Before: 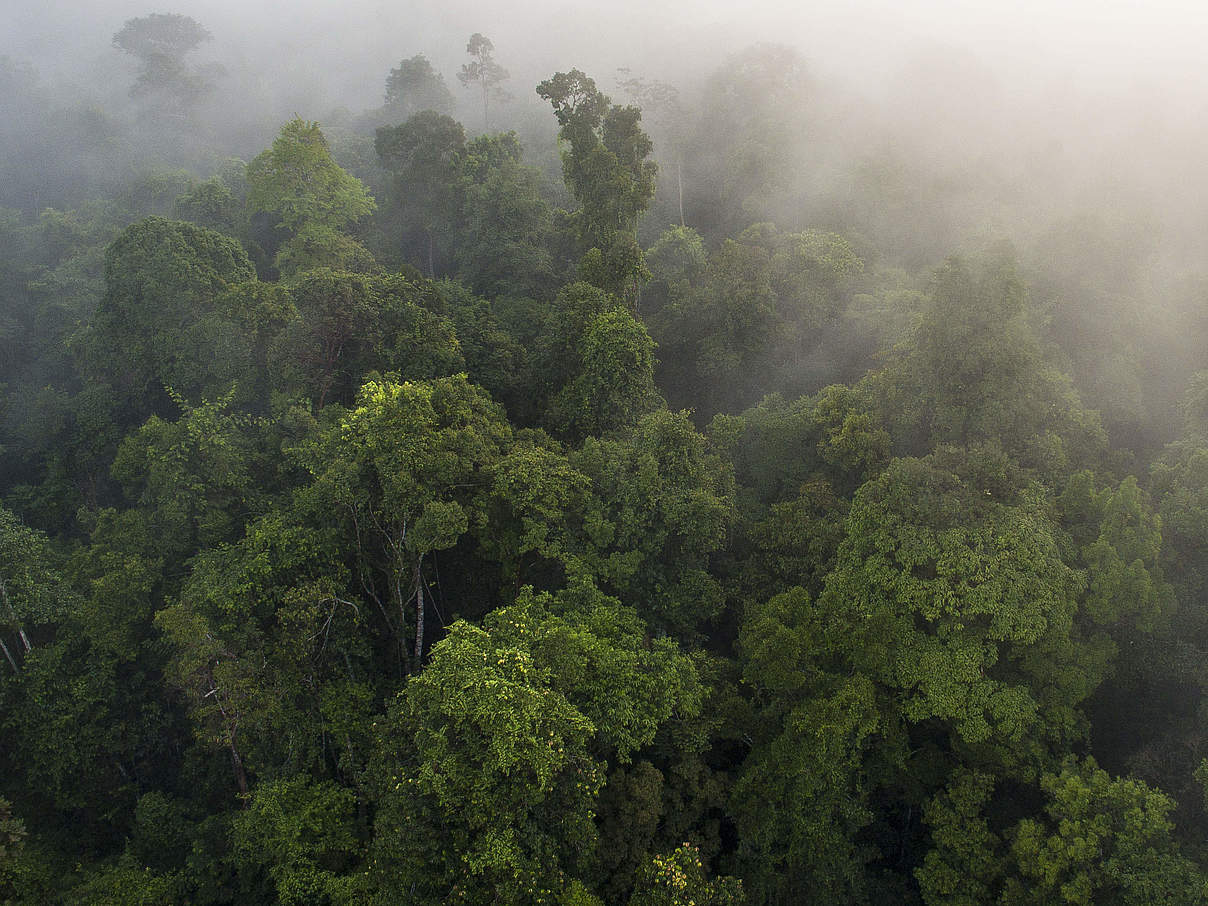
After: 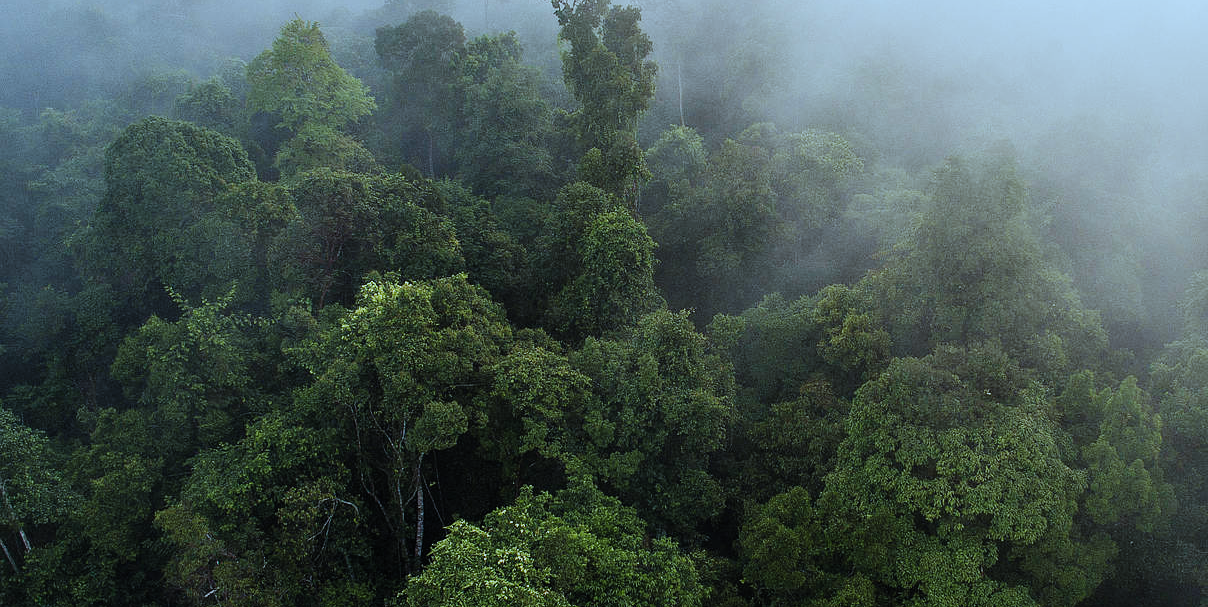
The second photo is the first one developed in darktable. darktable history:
filmic rgb: black relative exposure -8.11 EV, white relative exposure 3.01 EV, hardness 5.34, contrast 1.241, preserve chrominance no, color science v5 (2021), contrast in shadows safe, contrast in highlights safe
crop: top 11.135%, bottom 21.824%
exposure: exposure -0.053 EV, compensate highlight preservation false
color correction: highlights a* -9.72, highlights b* -21.55
